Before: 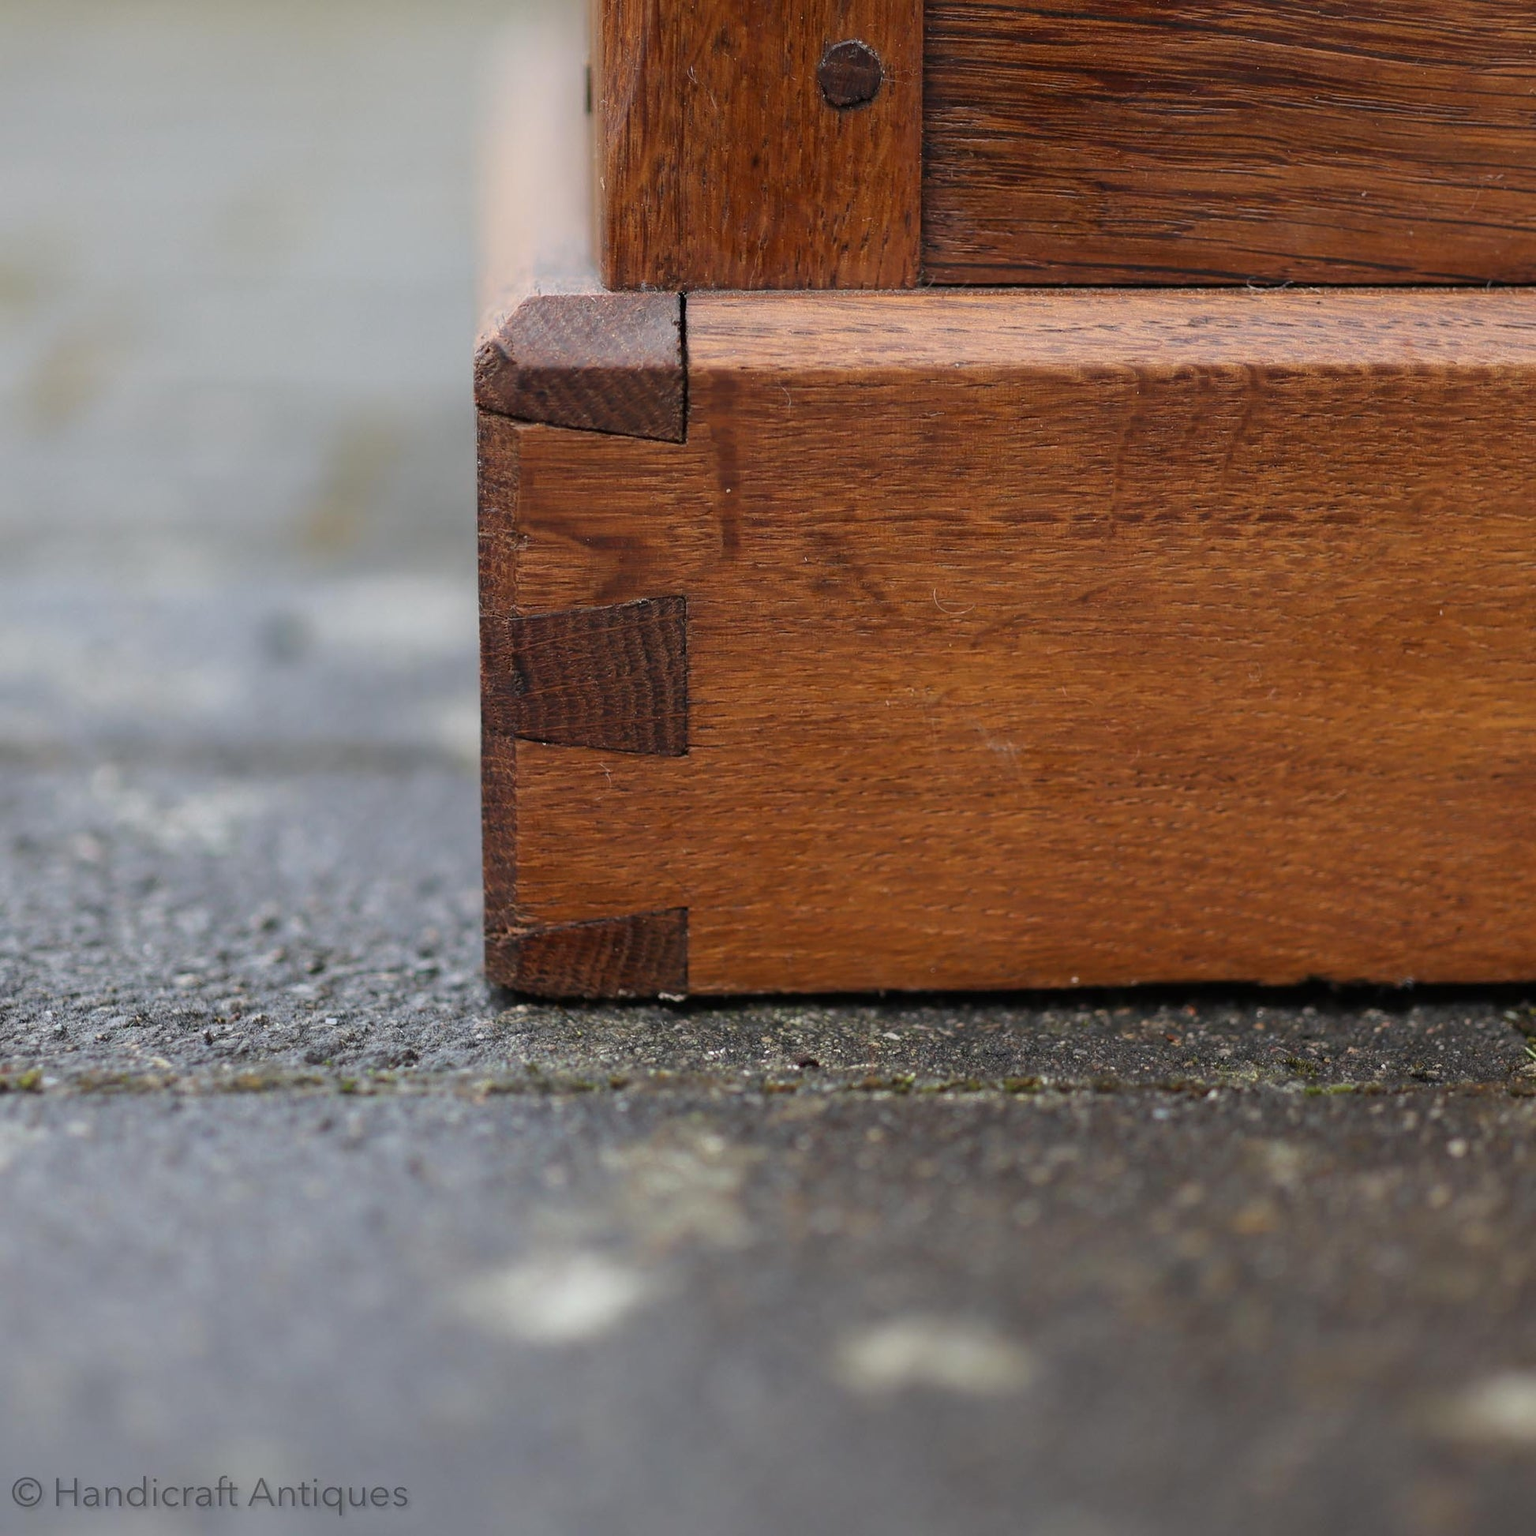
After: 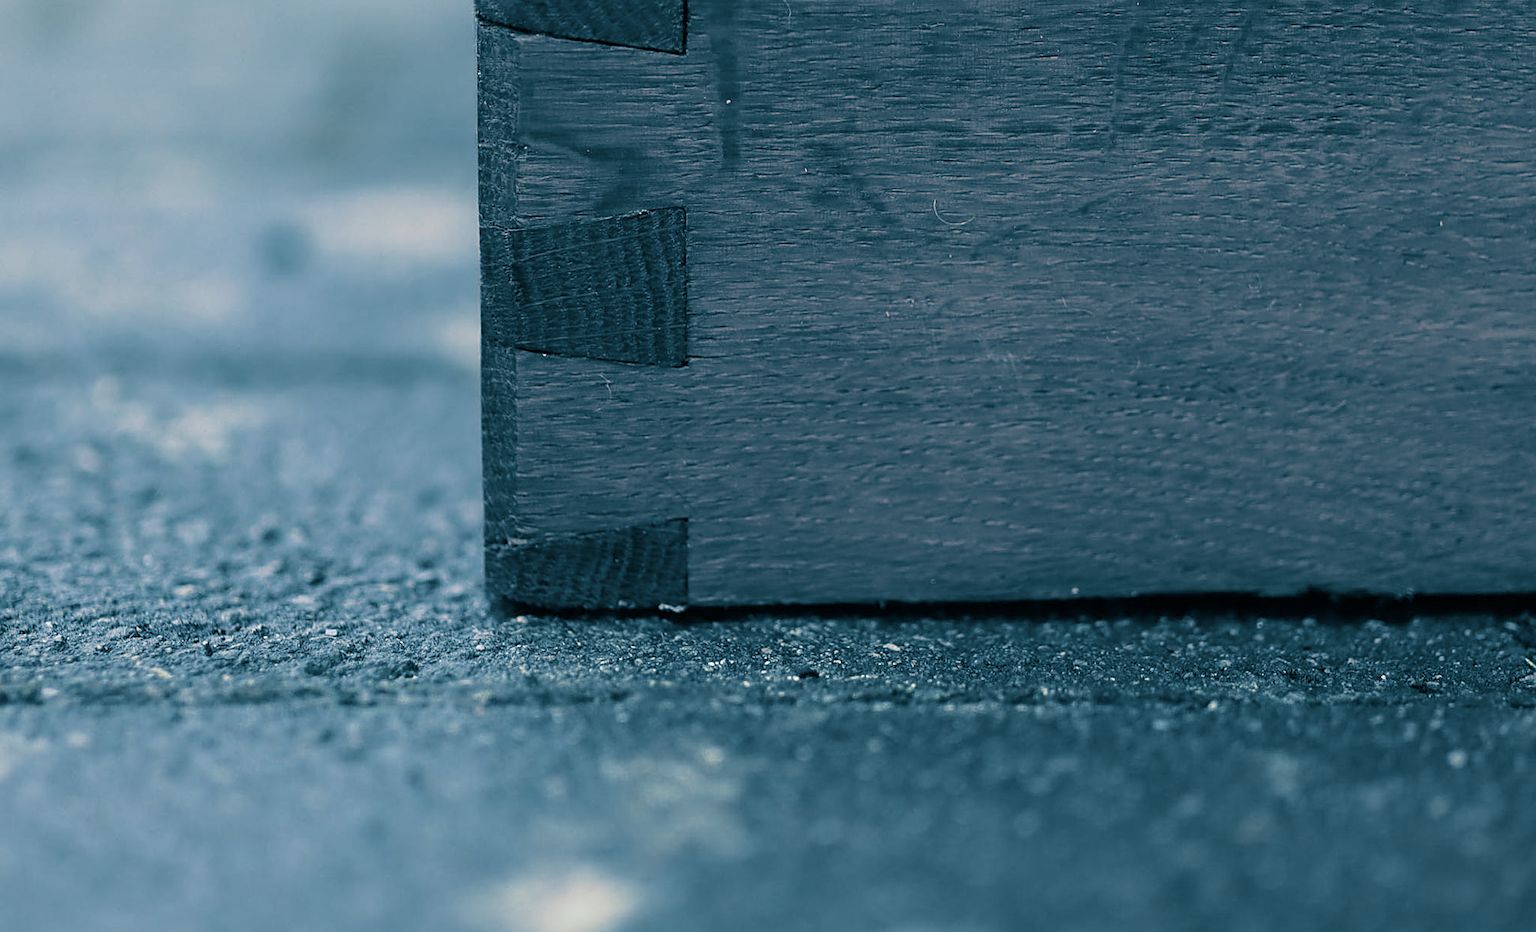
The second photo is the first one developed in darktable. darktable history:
split-toning: shadows › hue 212.4°, balance -70
sharpen: on, module defaults
crop and rotate: top 25.357%, bottom 13.942%
